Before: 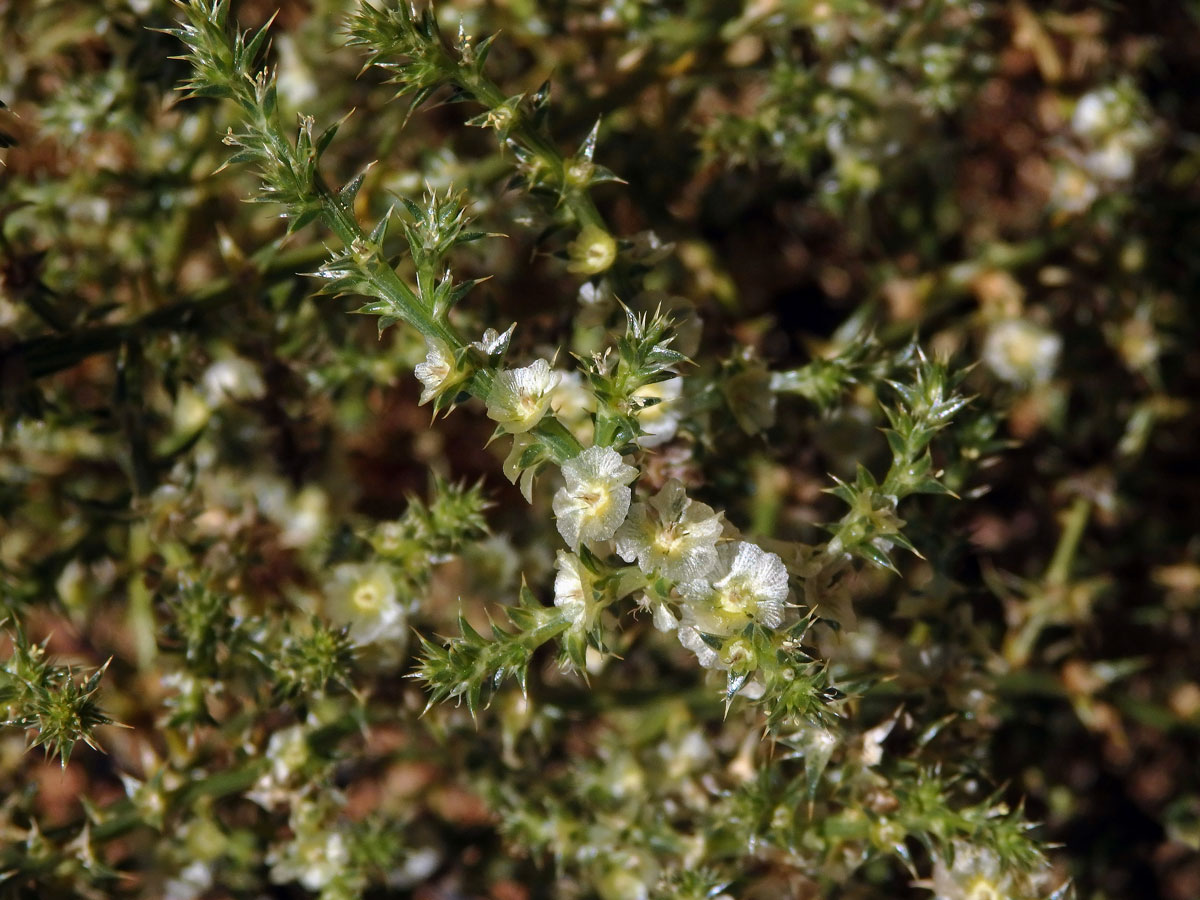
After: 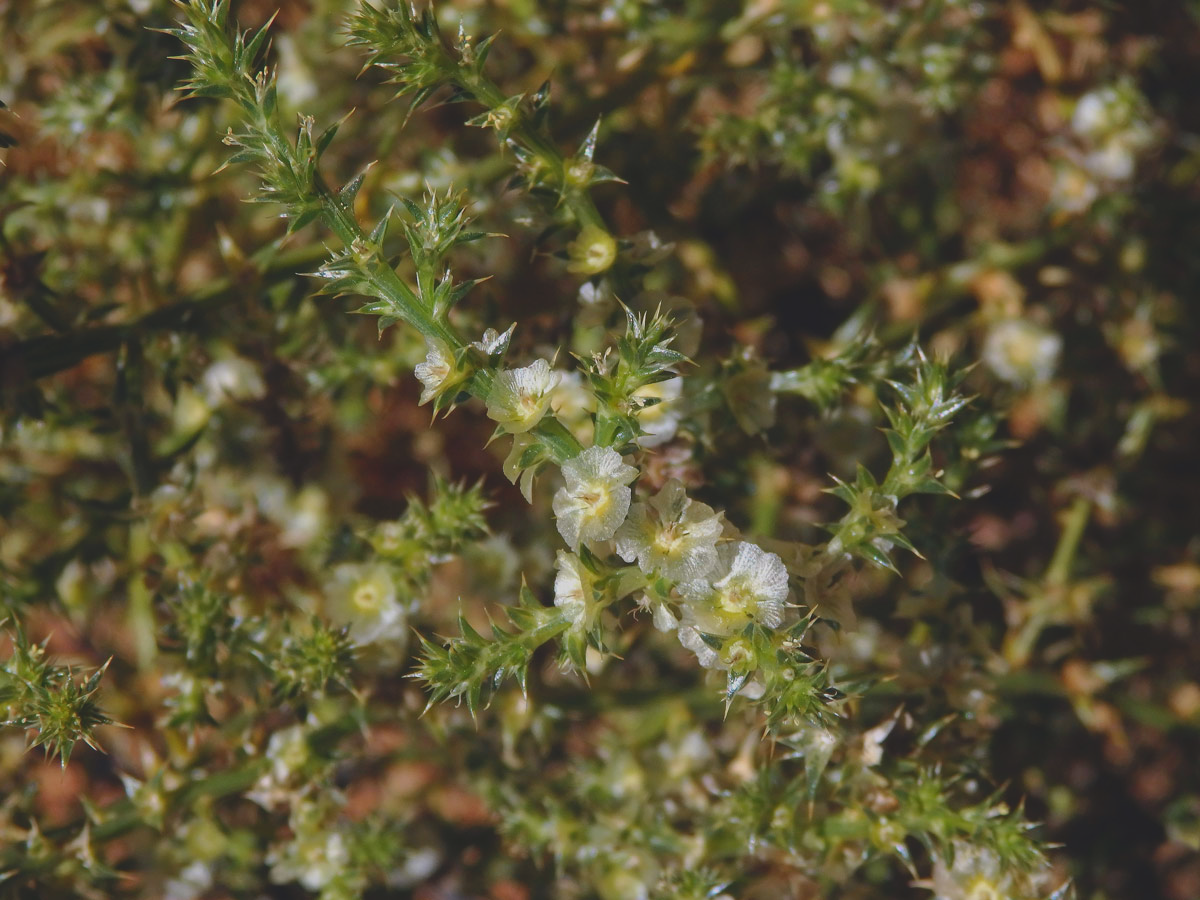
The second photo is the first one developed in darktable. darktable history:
contrast brightness saturation: contrast -0.279
